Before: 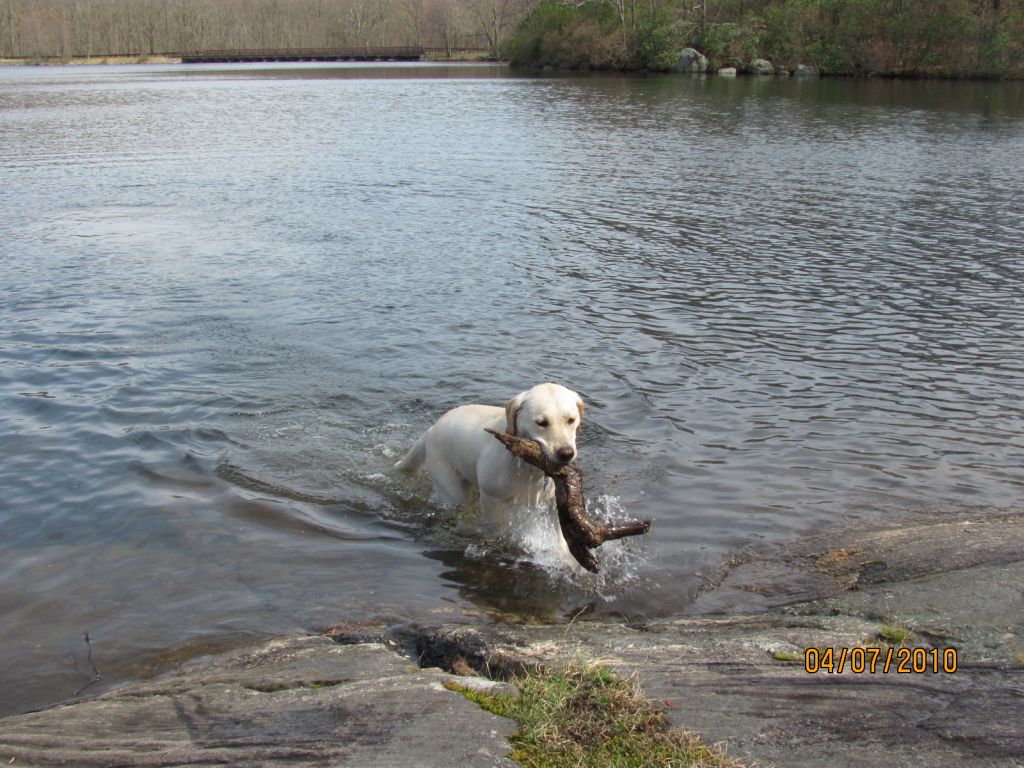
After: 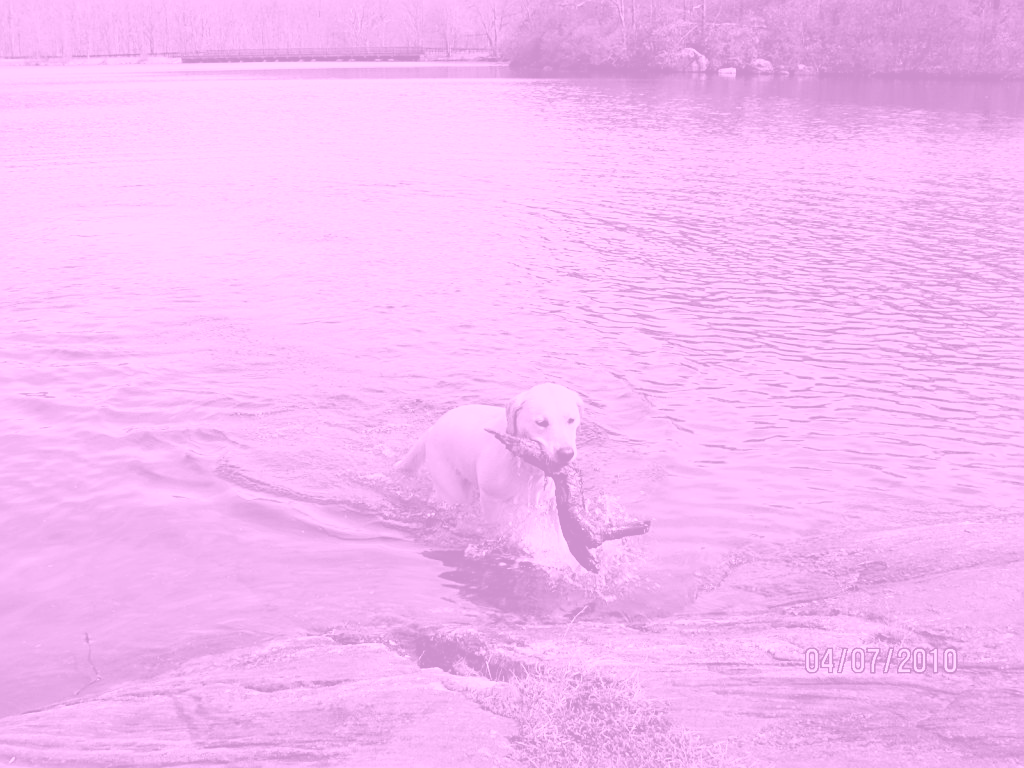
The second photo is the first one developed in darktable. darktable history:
colorize: hue 331.2°, saturation 69%, source mix 30.28%, lightness 69.02%, version 1
filmic rgb: black relative exposure -5 EV, hardness 2.88, contrast 1.3, highlights saturation mix -30%
color balance rgb: shadows lift › chroma 2%, shadows lift › hue 250°, power › hue 326.4°, highlights gain › chroma 2%, highlights gain › hue 64.8°, global offset › luminance 0.5%, global offset › hue 58.8°, perceptual saturation grading › highlights -25%, perceptual saturation grading › shadows 30%, global vibrance 15%
sharpen: on, module defaults
